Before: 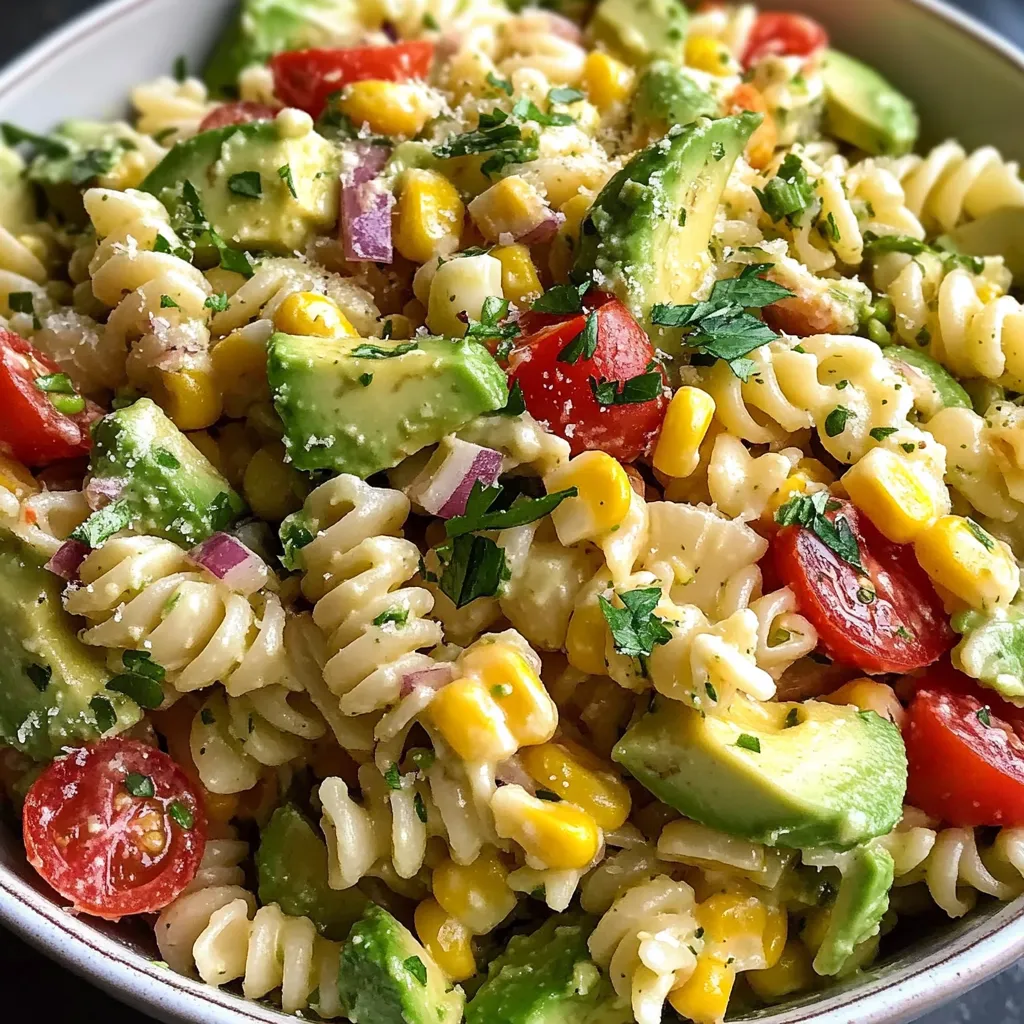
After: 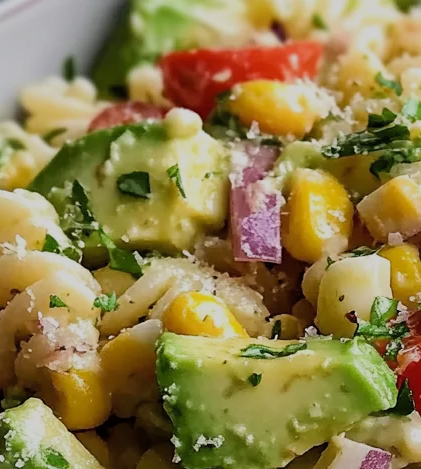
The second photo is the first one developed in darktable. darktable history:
shadows and highlights: shadows 24.78, highlights -23.78, highlights color adjustment 46.12%
crop and rotate: left 10.921%, top 0.081%, right 47.924%, bottom 54.026%
filmic rgb: black relative exposure -7.65 EV, white relative exposure 4.56 EV, hardness 3.61
